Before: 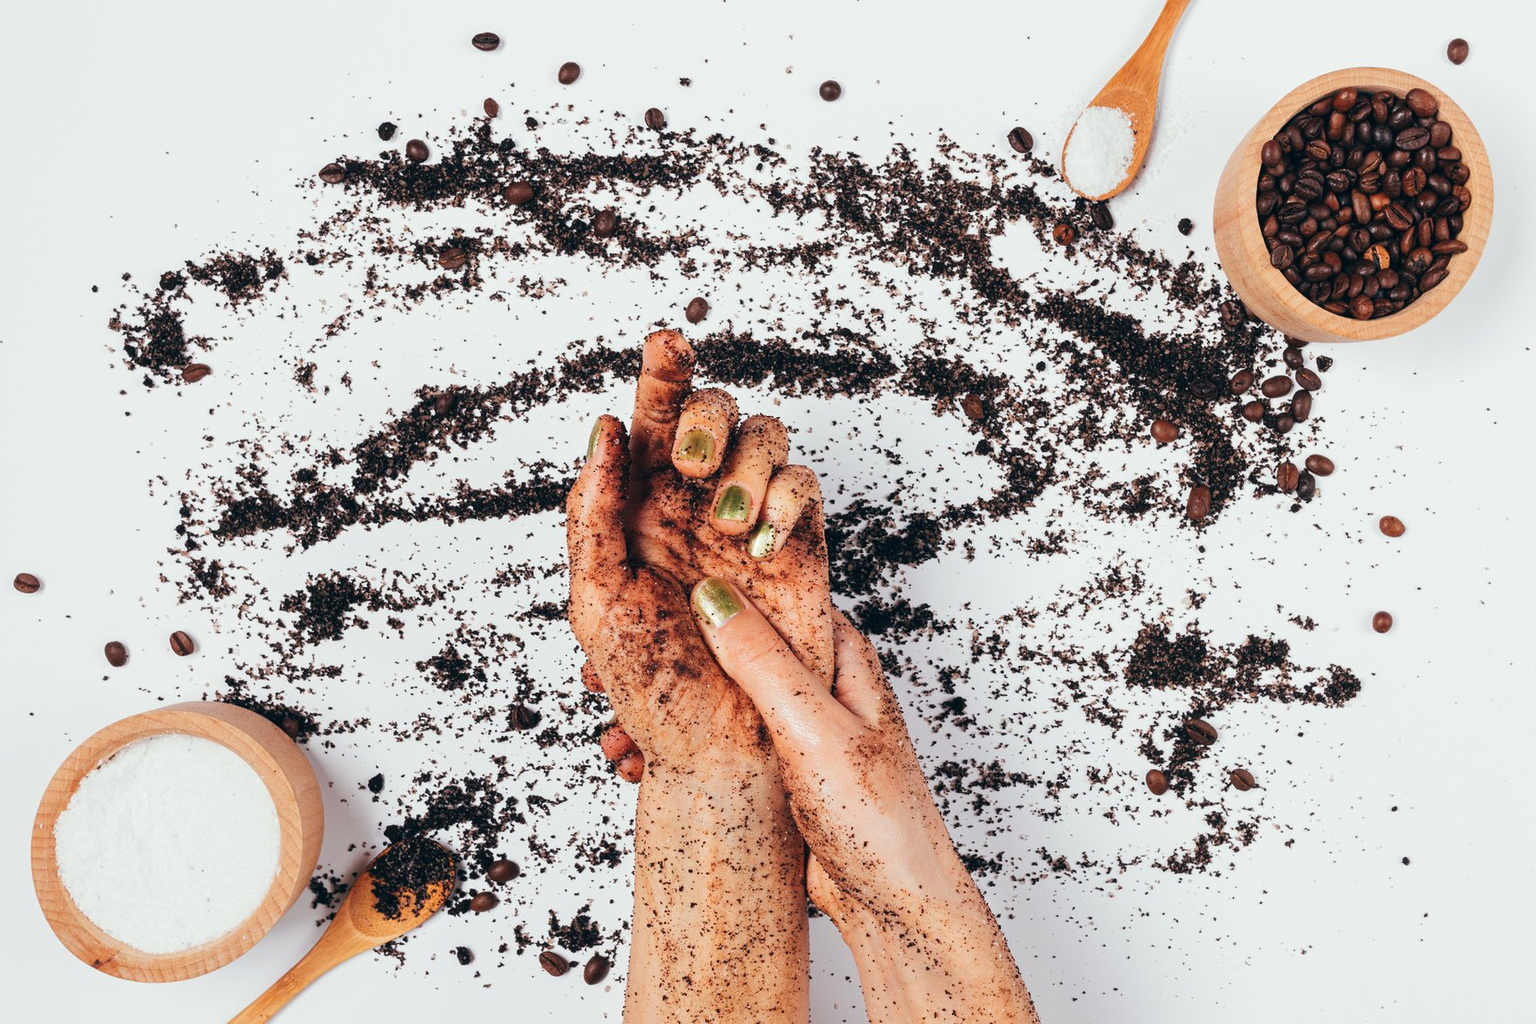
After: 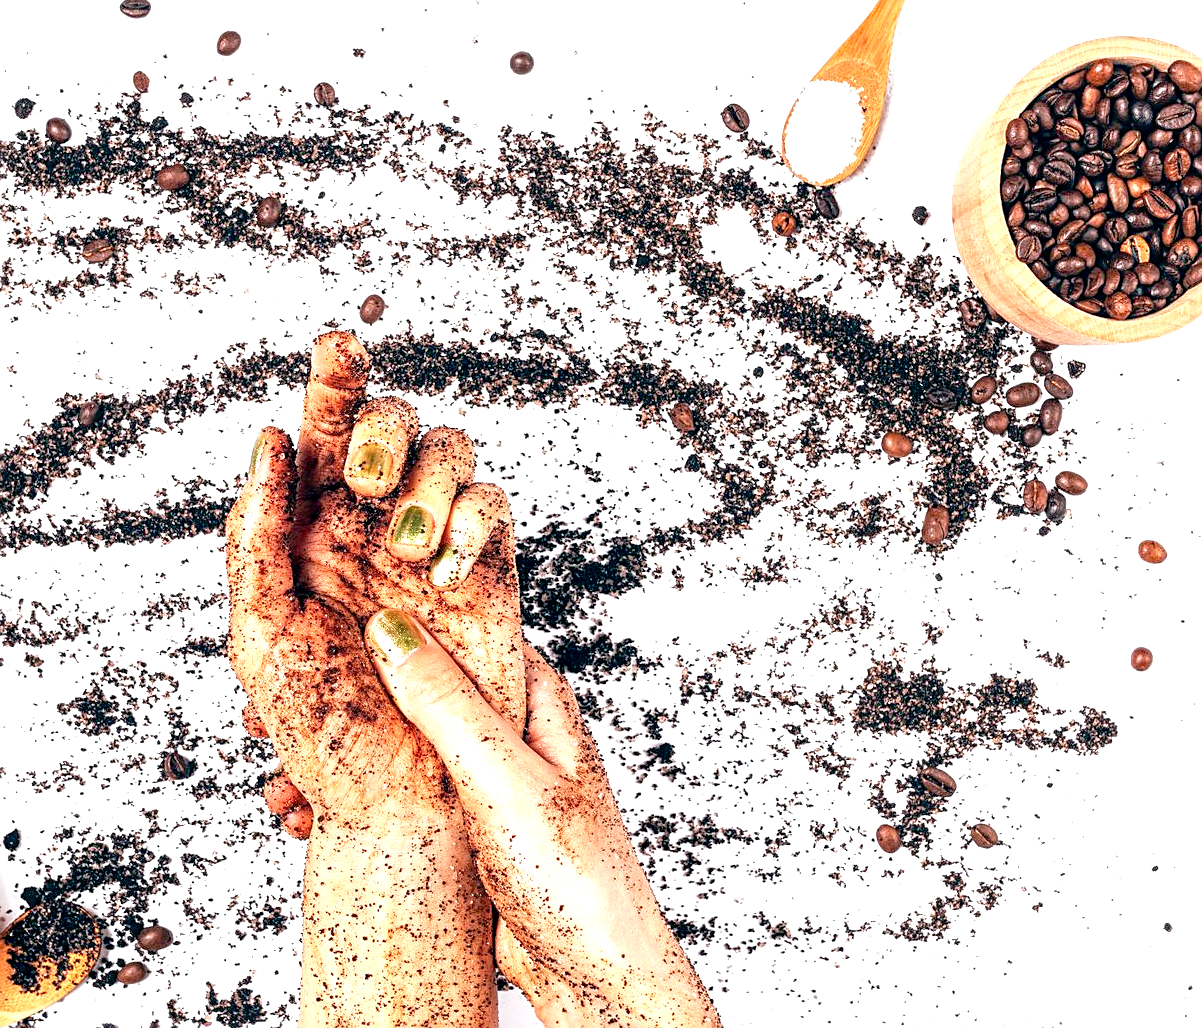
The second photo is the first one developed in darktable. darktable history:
local contrast: on, module defaults
crop and rotate: left 23.896%, top 3.414%, right 6.374%, bottom 7.051%
sharpen: amount 0.49
exposure: black level correction 0.011, exposure 1.076 EV, compensate highlight preservation false
